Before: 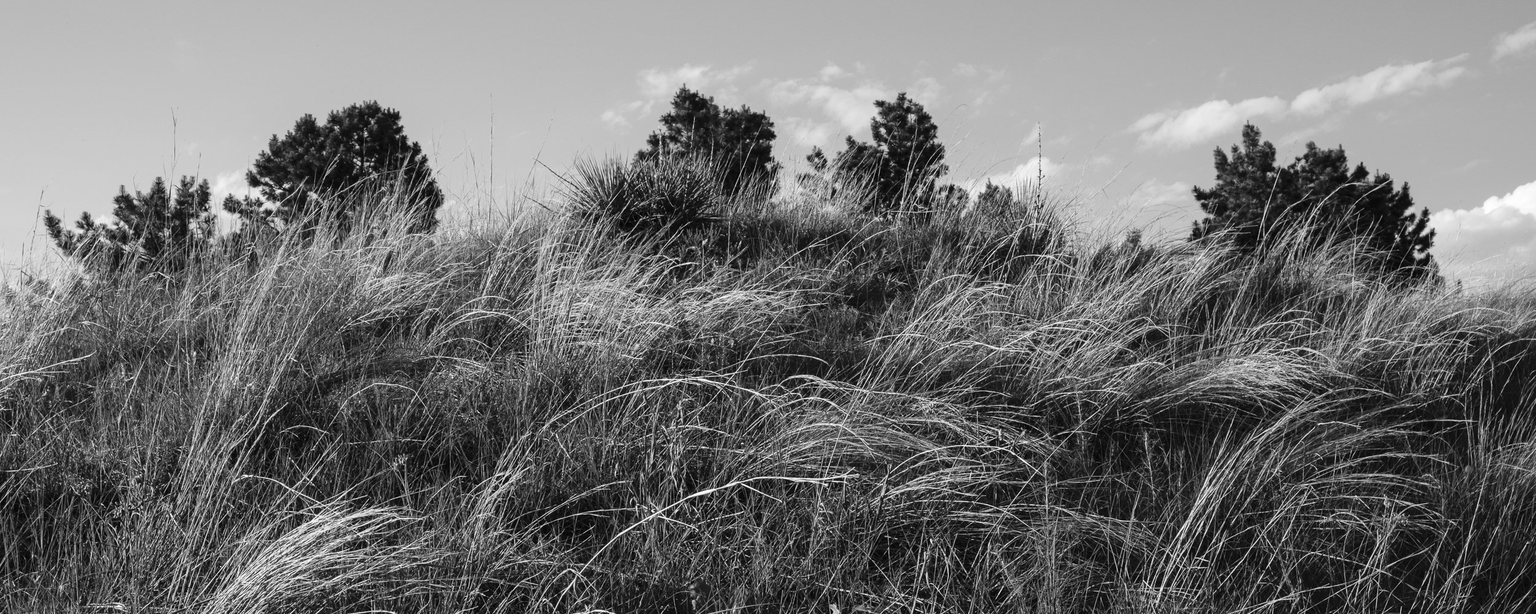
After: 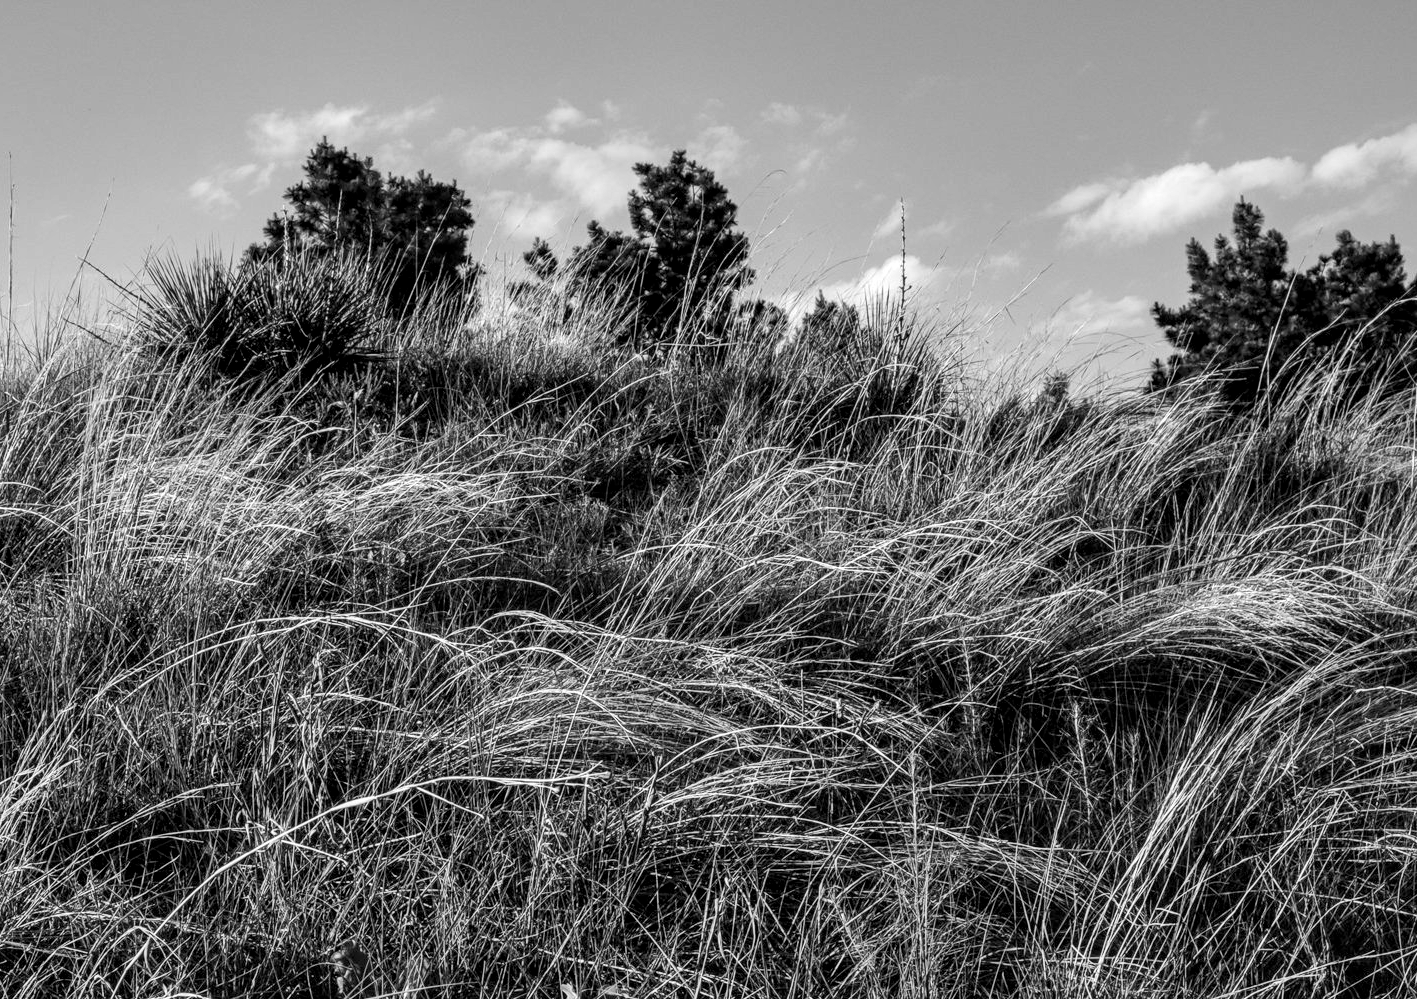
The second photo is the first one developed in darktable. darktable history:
shadows and highlights: low approximation 0.01, soften with gaussian
crop: left 31.564%, top 0.003%, right 11.754%
local contrast: detail 142%
